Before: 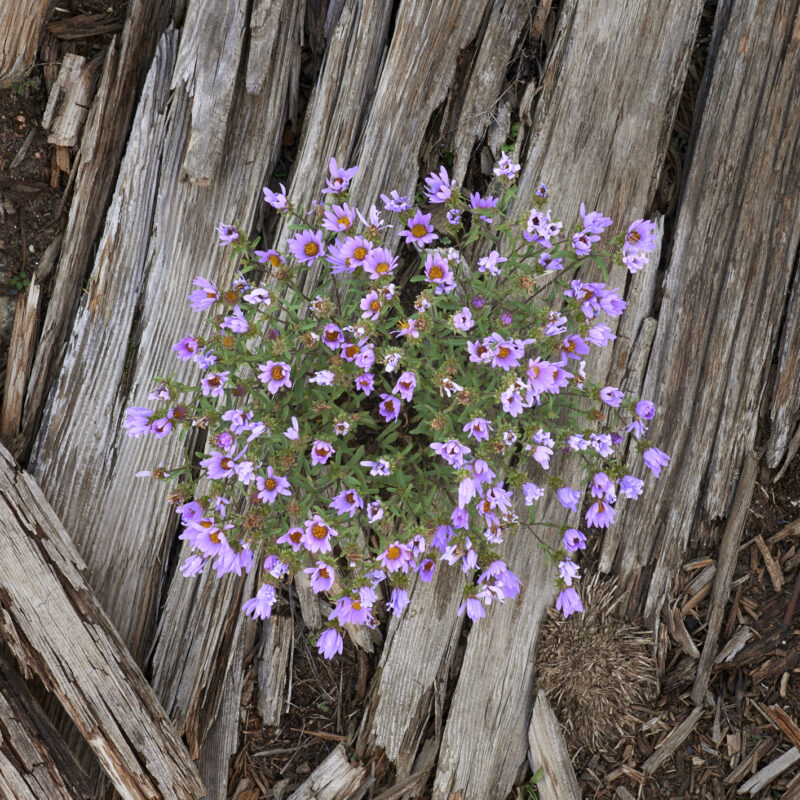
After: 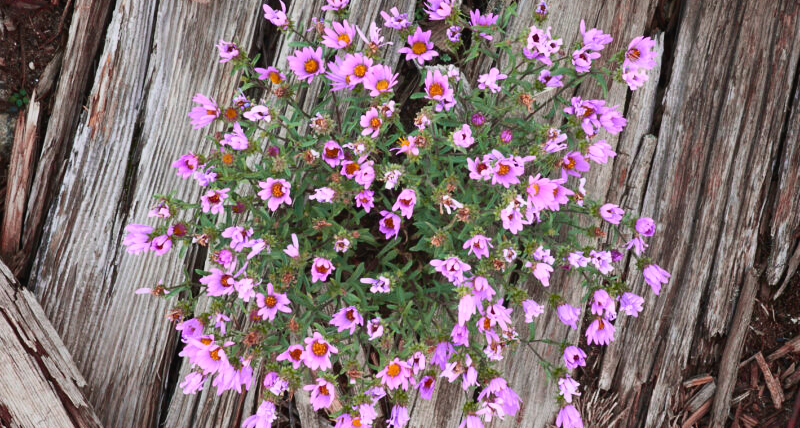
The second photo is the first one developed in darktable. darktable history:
crop and rotate: top 23.043%, bottom 23.437%
tone curve: curves: ch0 [(0, 0.023) (0.217, 0.19) (0.754, 0.801) (1, 0.977)]; ch1 [(0, 0) (0.392, 0.398) (0.5, 0.5) (0.521, 0.529) (0.56, 0.592) (1, 1)]; ch2 [(0, 0) (0.5, 0.5) (0.579, 0.561) (0.65, 0.657) (1, 1)], color space Lab, independent channels, preserve colors none
